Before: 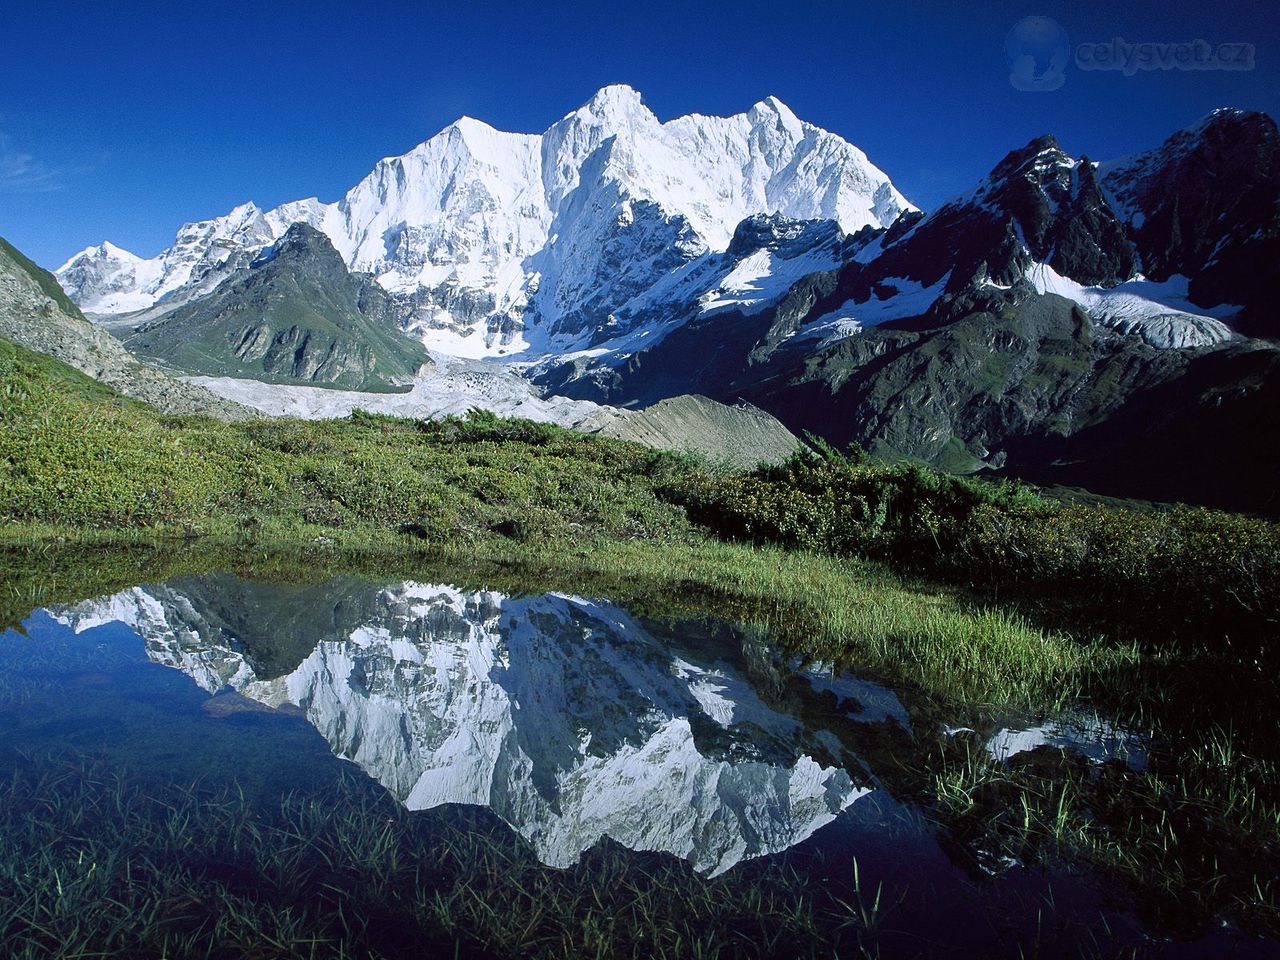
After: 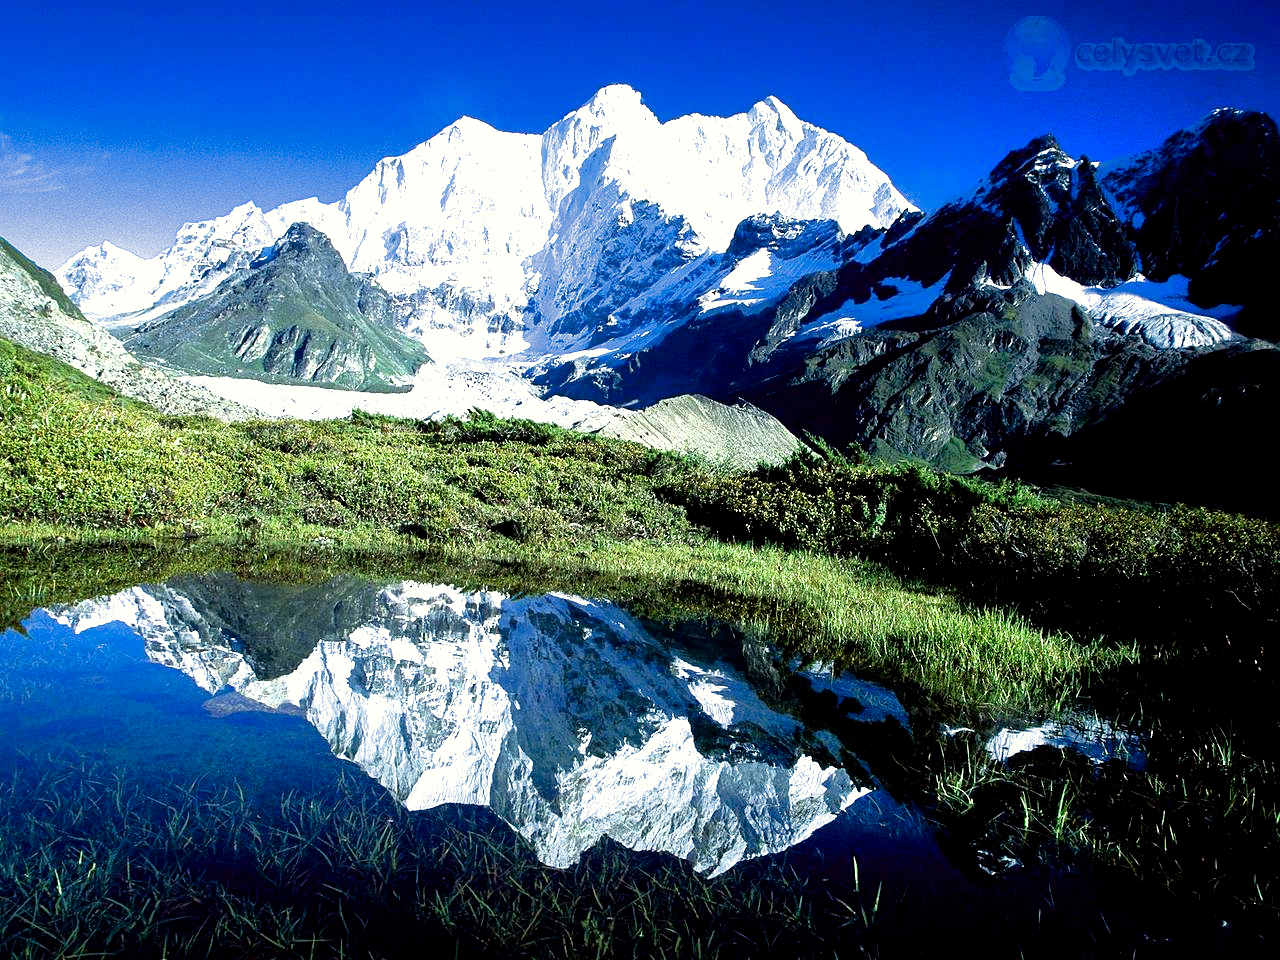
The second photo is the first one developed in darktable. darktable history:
shadows and highlights: on, module defaults
color correction: highlights b* 2.9
exposure: exposure 1.257 EV, compensate highlight preservation false
filmic rgb: black relative exposure -5.54 EV, white relative exposure 2.48 EV, threshold 3.05 EV, target black luminance 0%, hardness 4.51, latitude 67.28%, contrast 1.447, shadows ↔ highlights balance -4.37%, enable highlight reconstruction true
contrast brightness saturation: contrast 0.099, brightness -0.265, saturation 0.148
